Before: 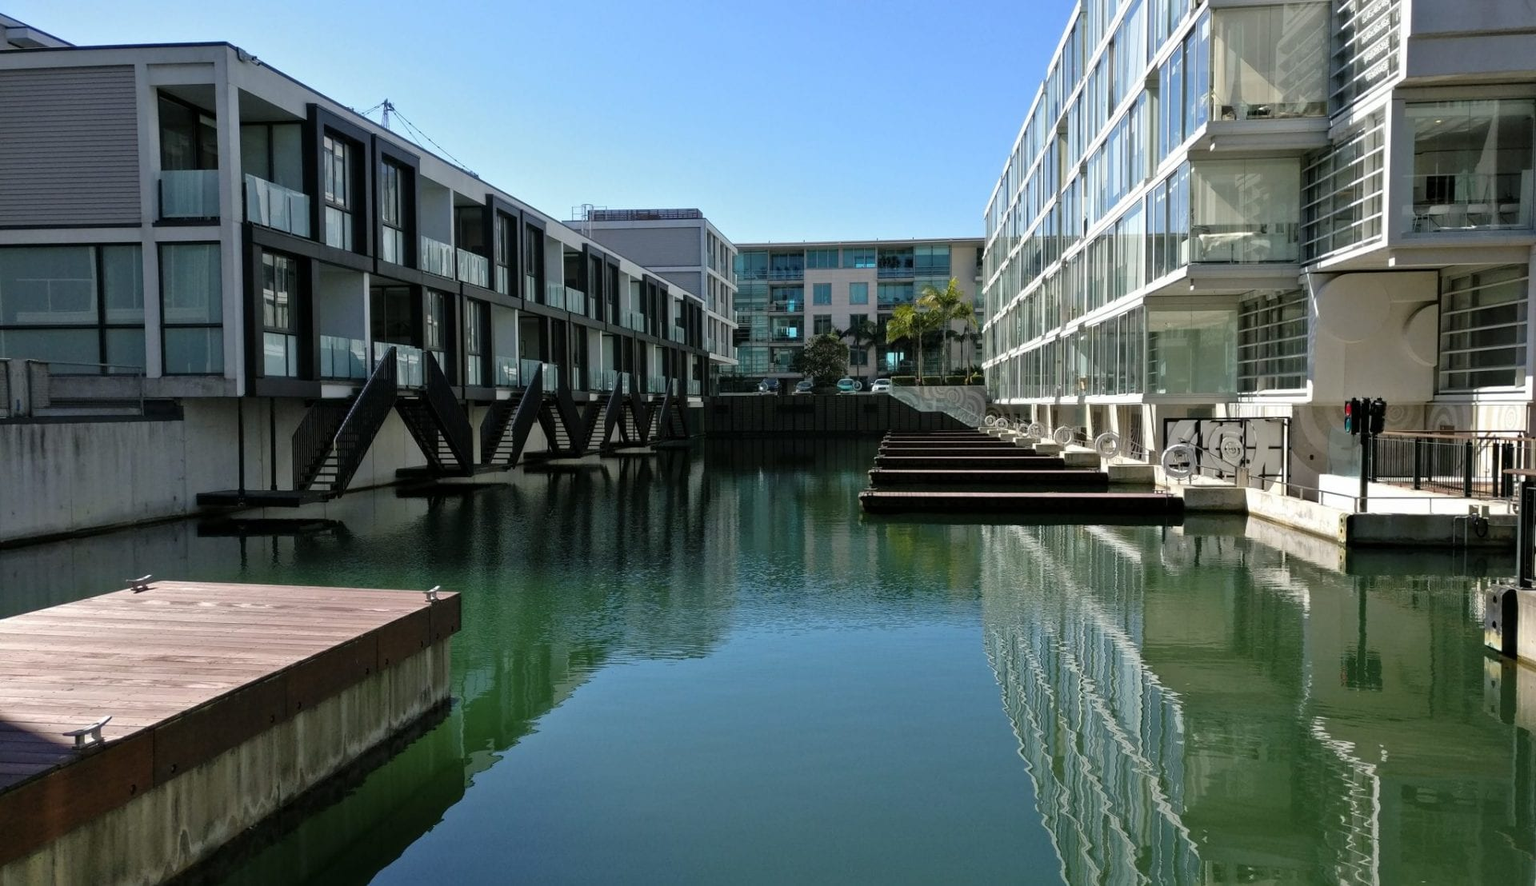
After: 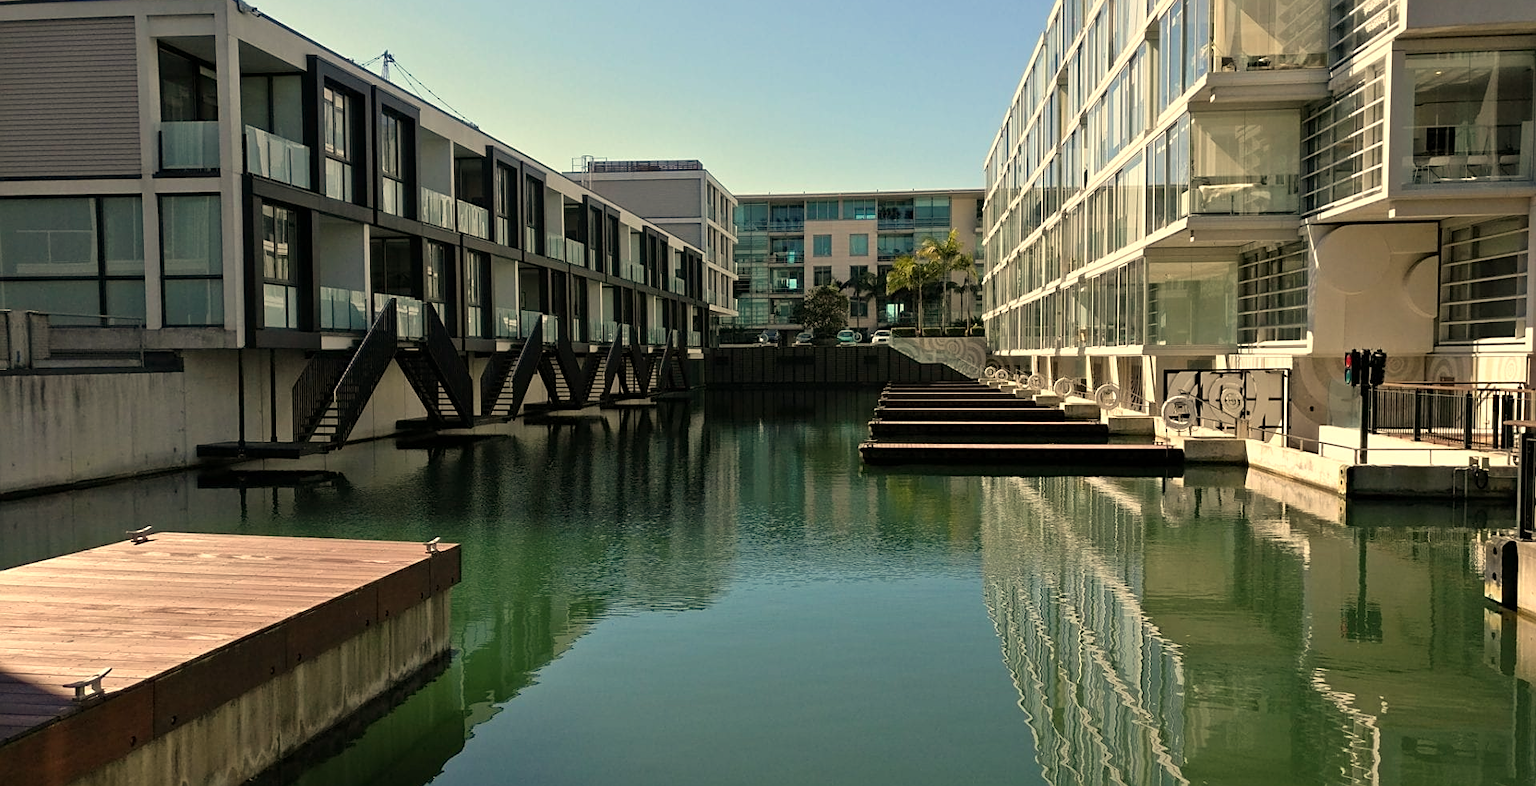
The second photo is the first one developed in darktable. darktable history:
crop and rotate: top 5.609%, bottom 5.609%
sharpen: amount 0.478
white balance: red 1.138, green 0.996, blue 0.812
